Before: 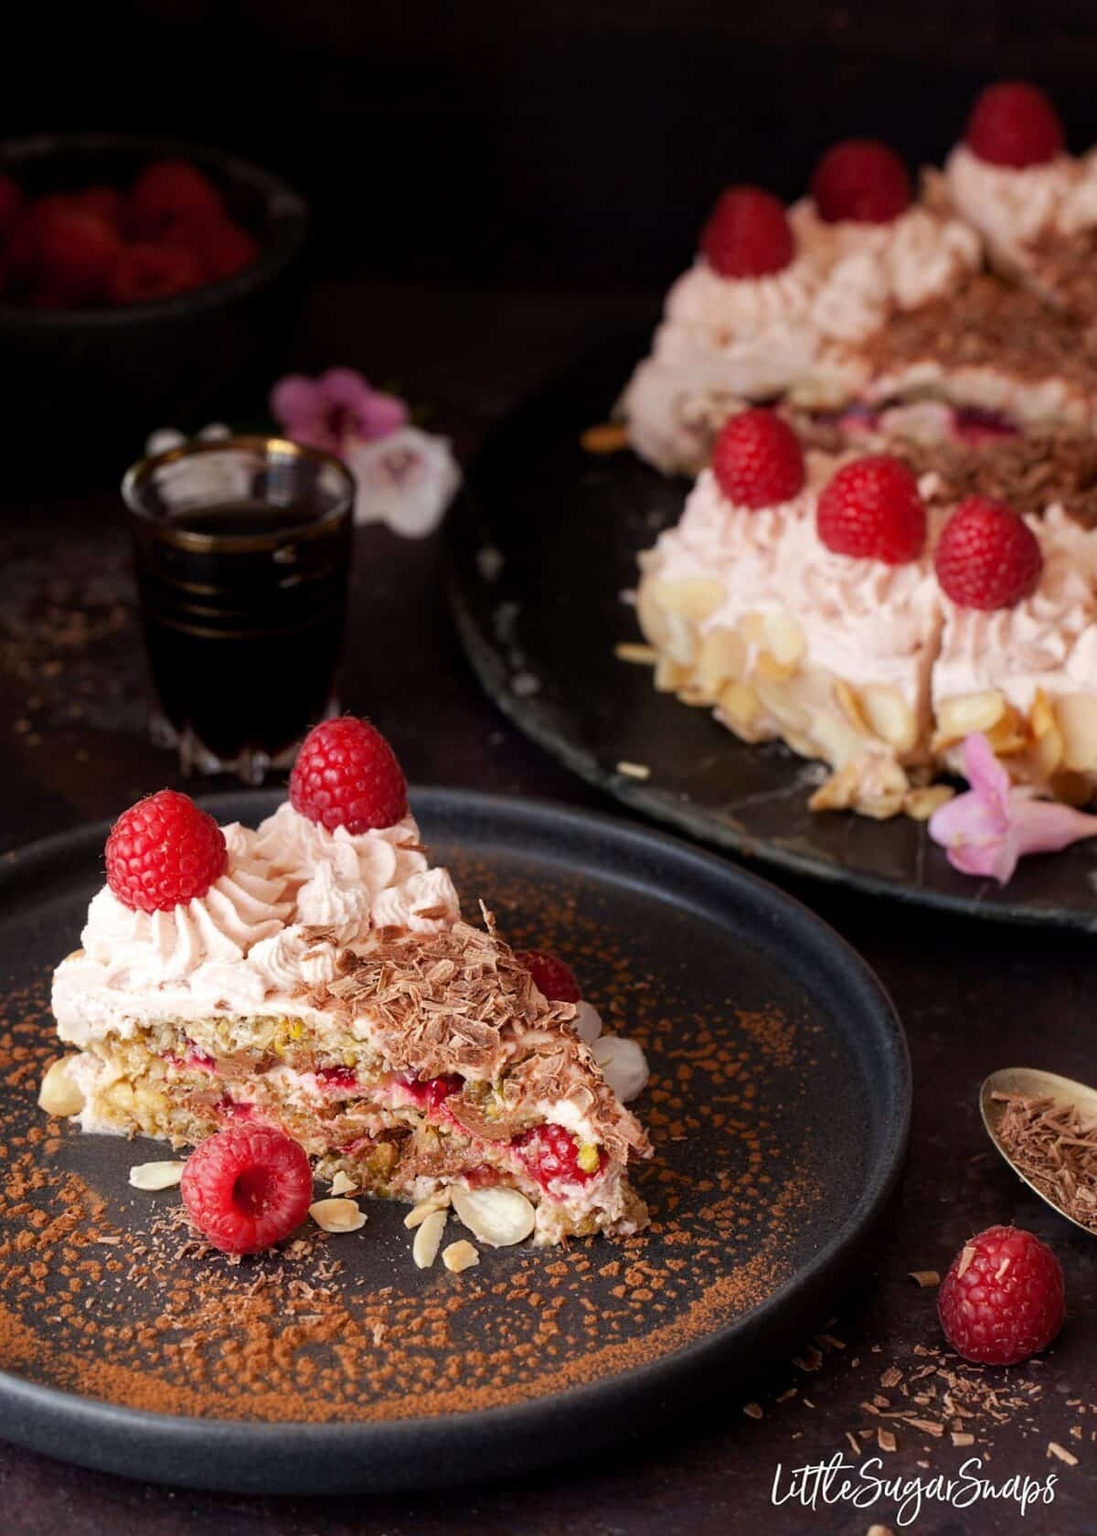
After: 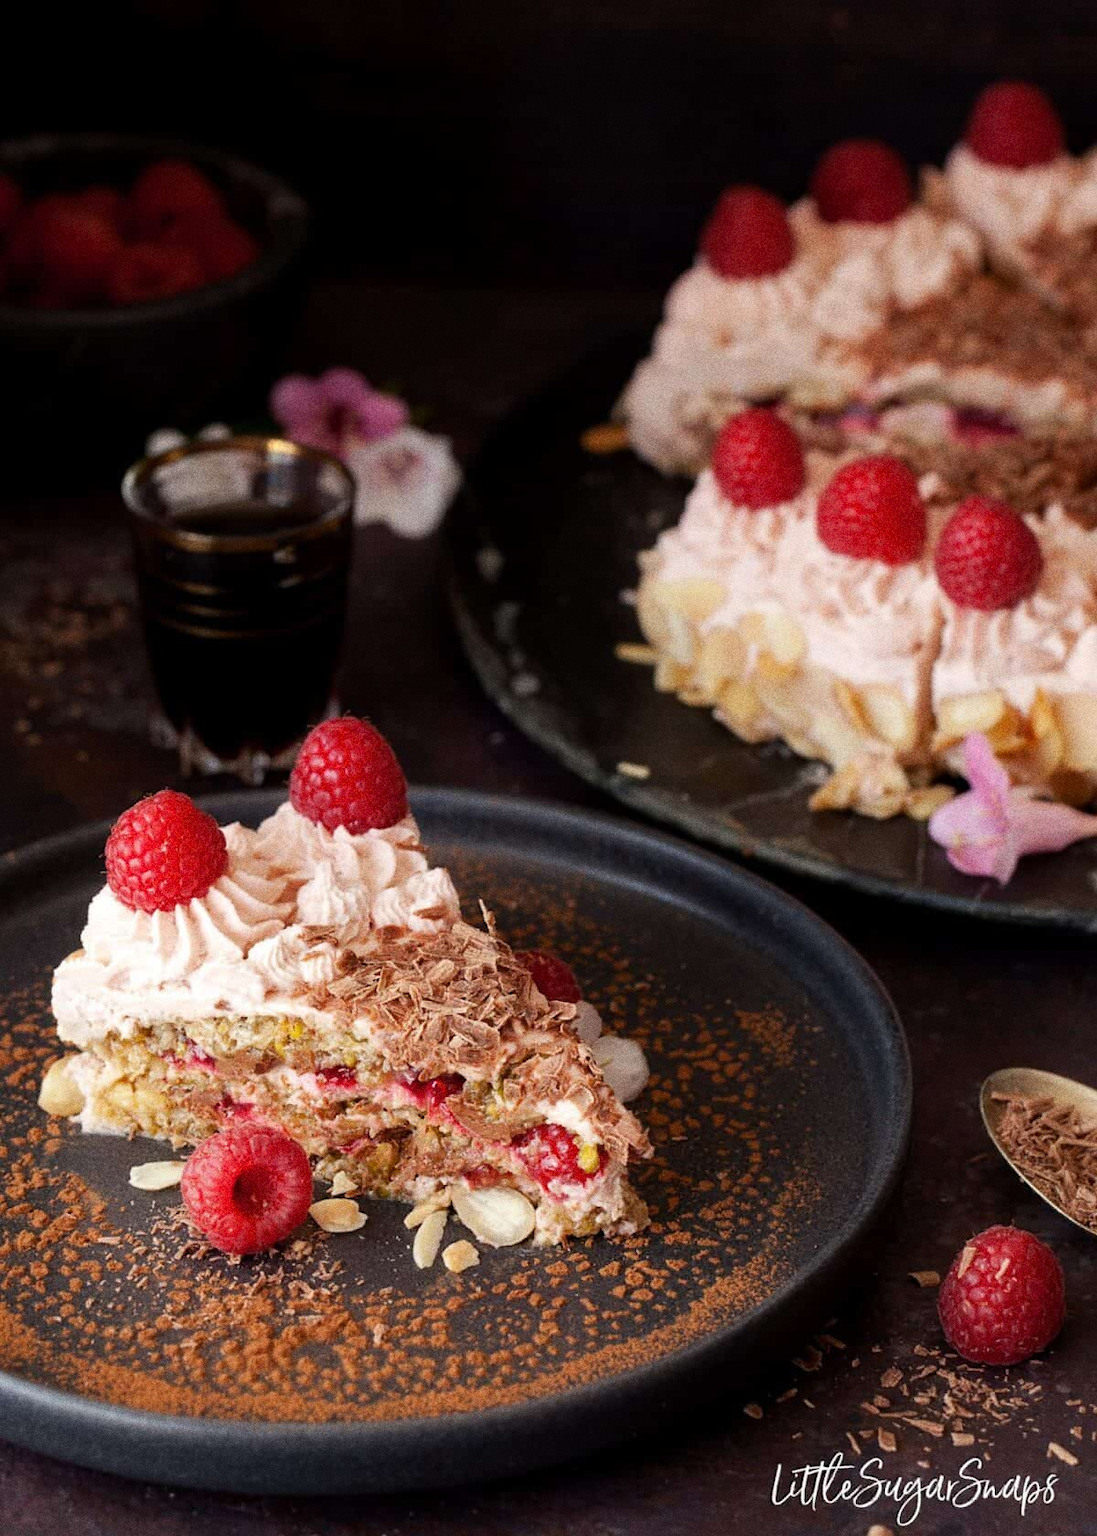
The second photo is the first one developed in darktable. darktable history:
rotate and perspective: crop left 0, crop top 0
grain: coarseness 11.82 ISO, strength 36.67%, mid-tones bias 74.17%
